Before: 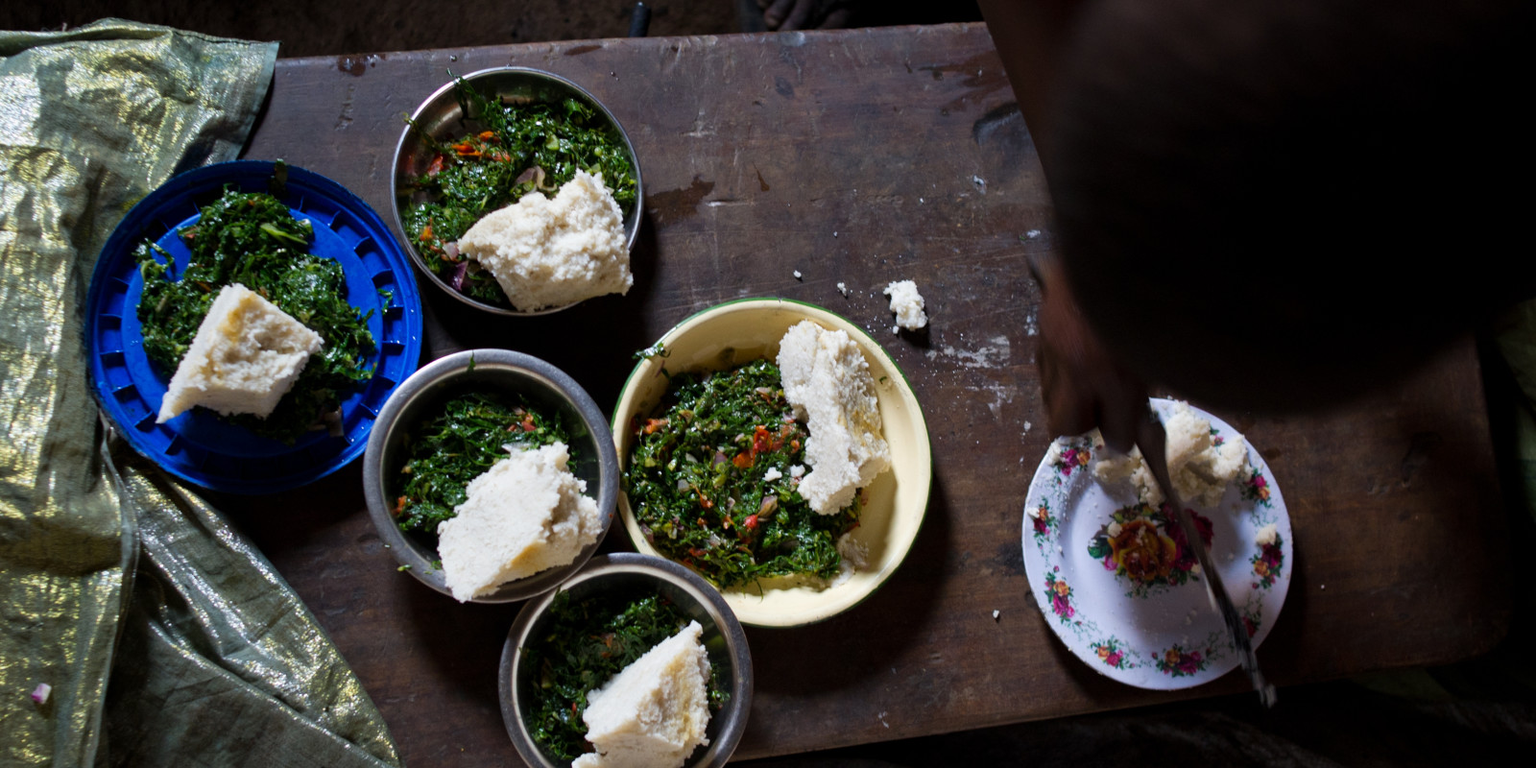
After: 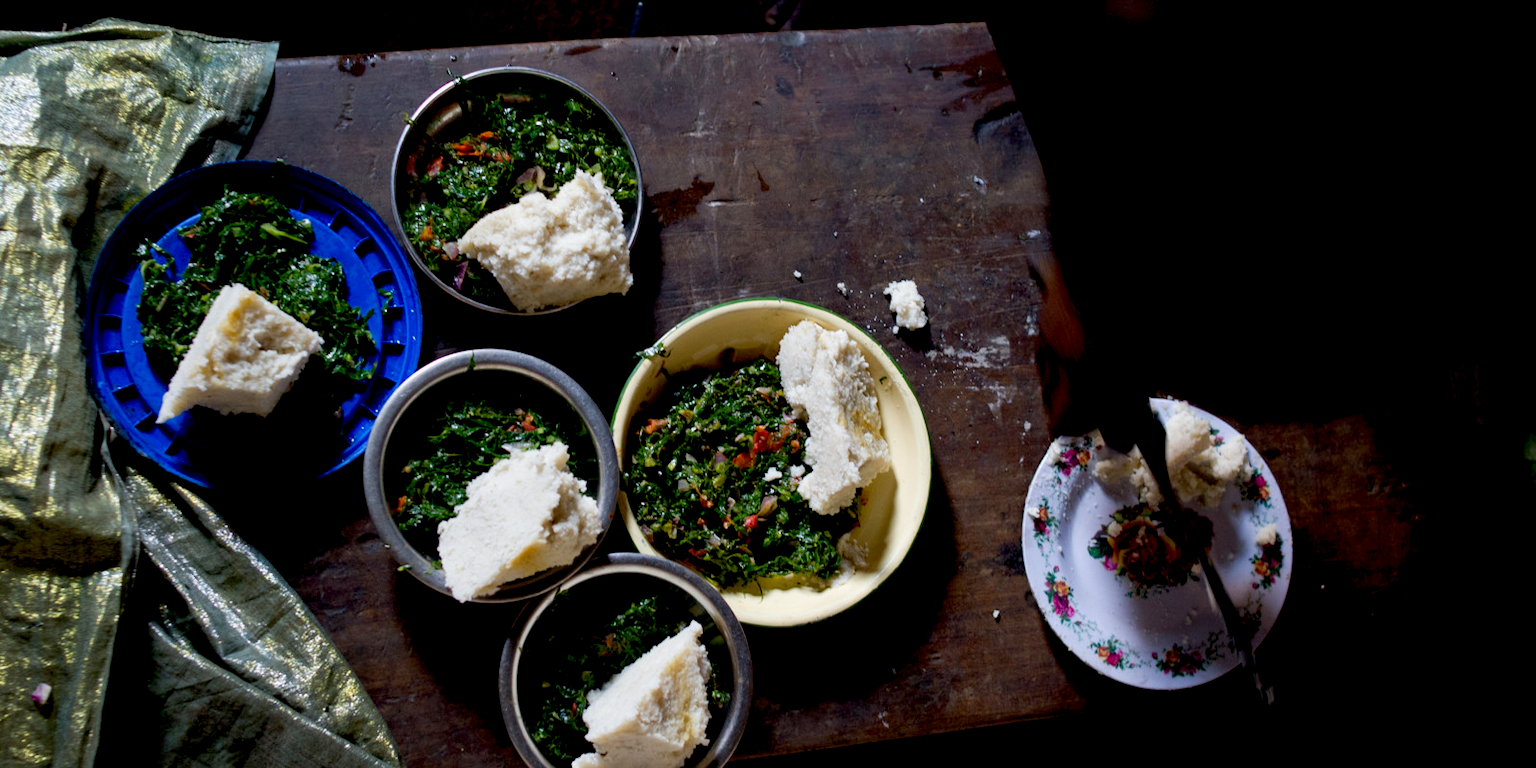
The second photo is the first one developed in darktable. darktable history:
exposure: black level correction 0.018, exposure -0.008 EV, compensate highlight preservation false
